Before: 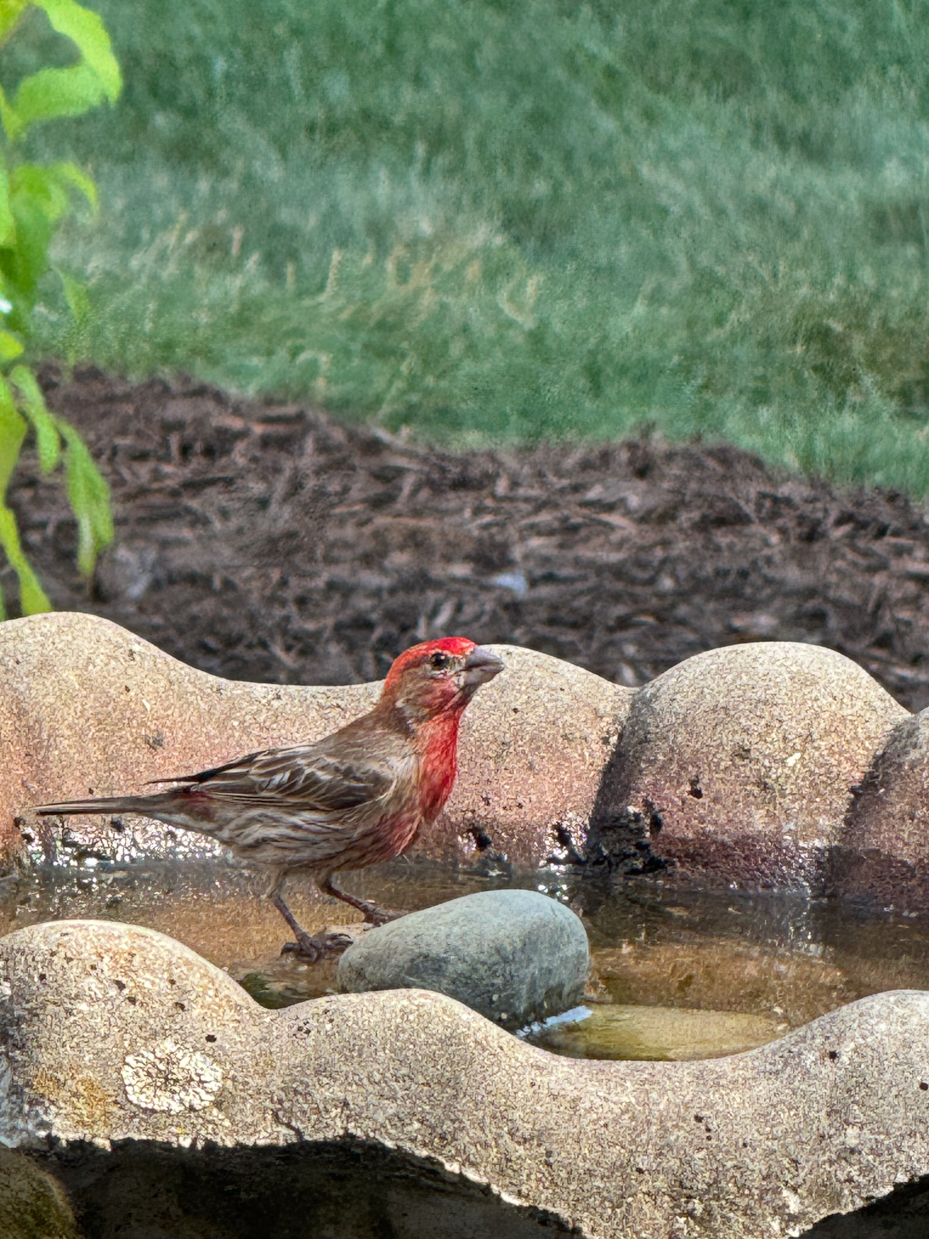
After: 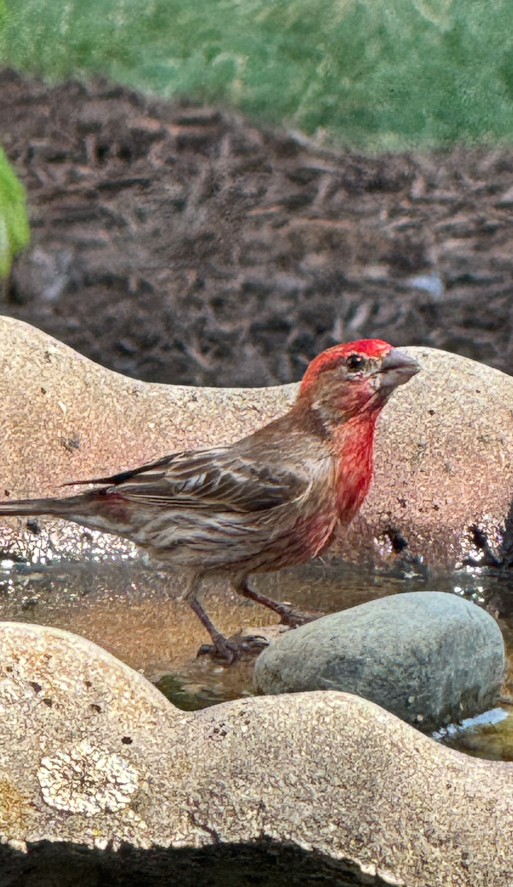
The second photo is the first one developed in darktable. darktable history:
color calibration: illuminant same as pipeline (D50), adaptation XYZ, x 0.346, y 0.357, temperature 5023.19 K
crop: left 9.094%, top 24.075%, right 34.91%, bottom 4.271%
